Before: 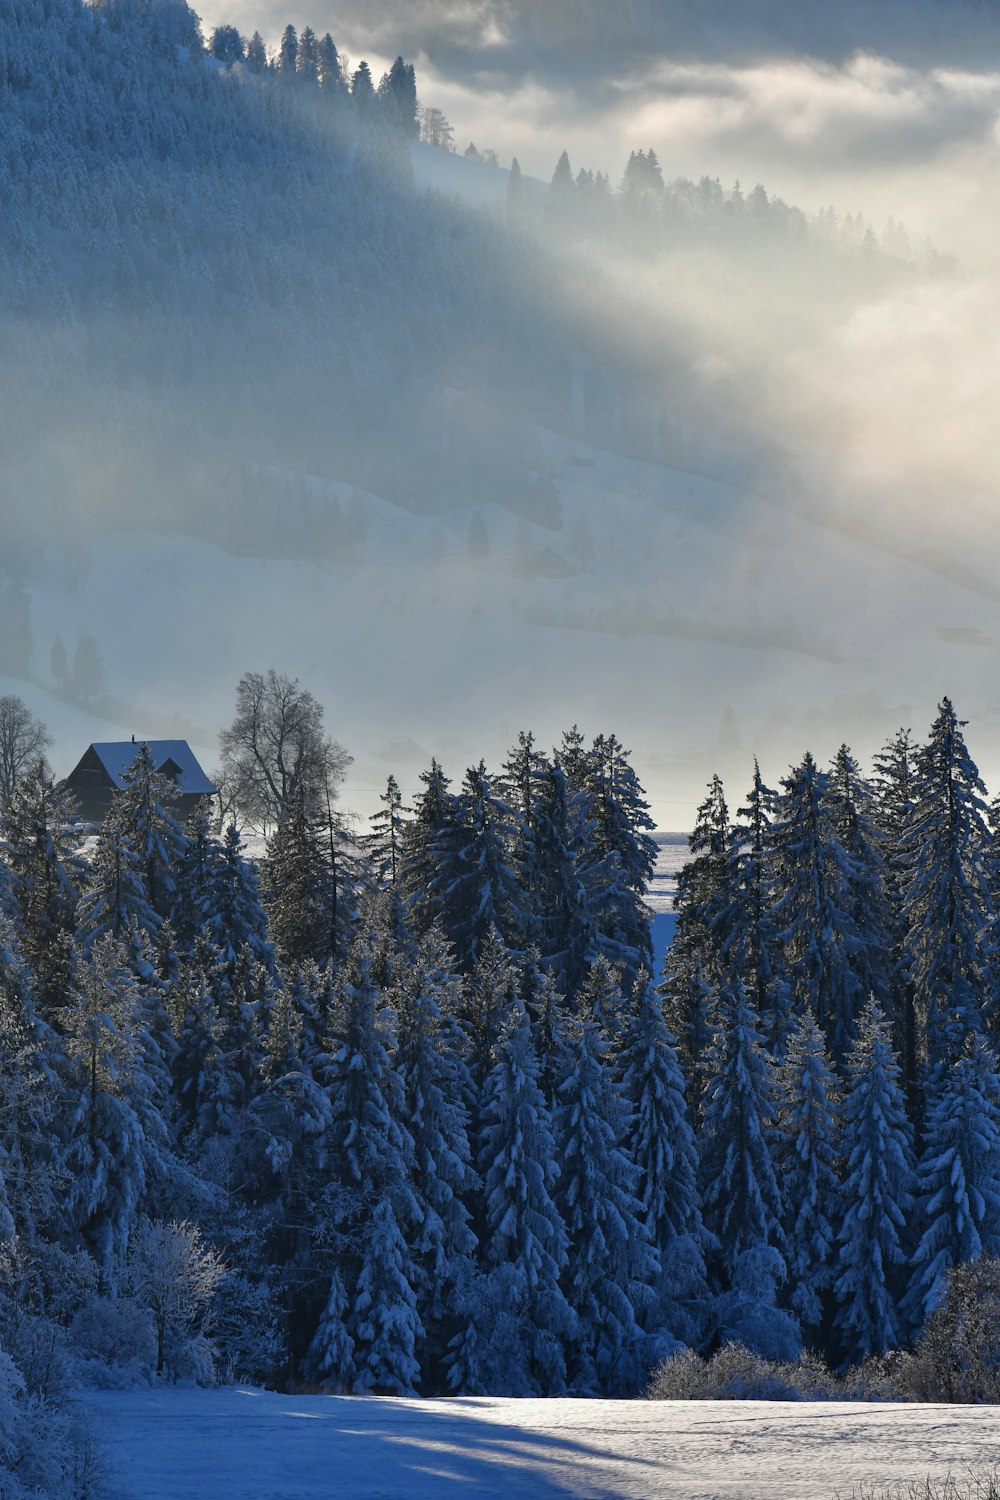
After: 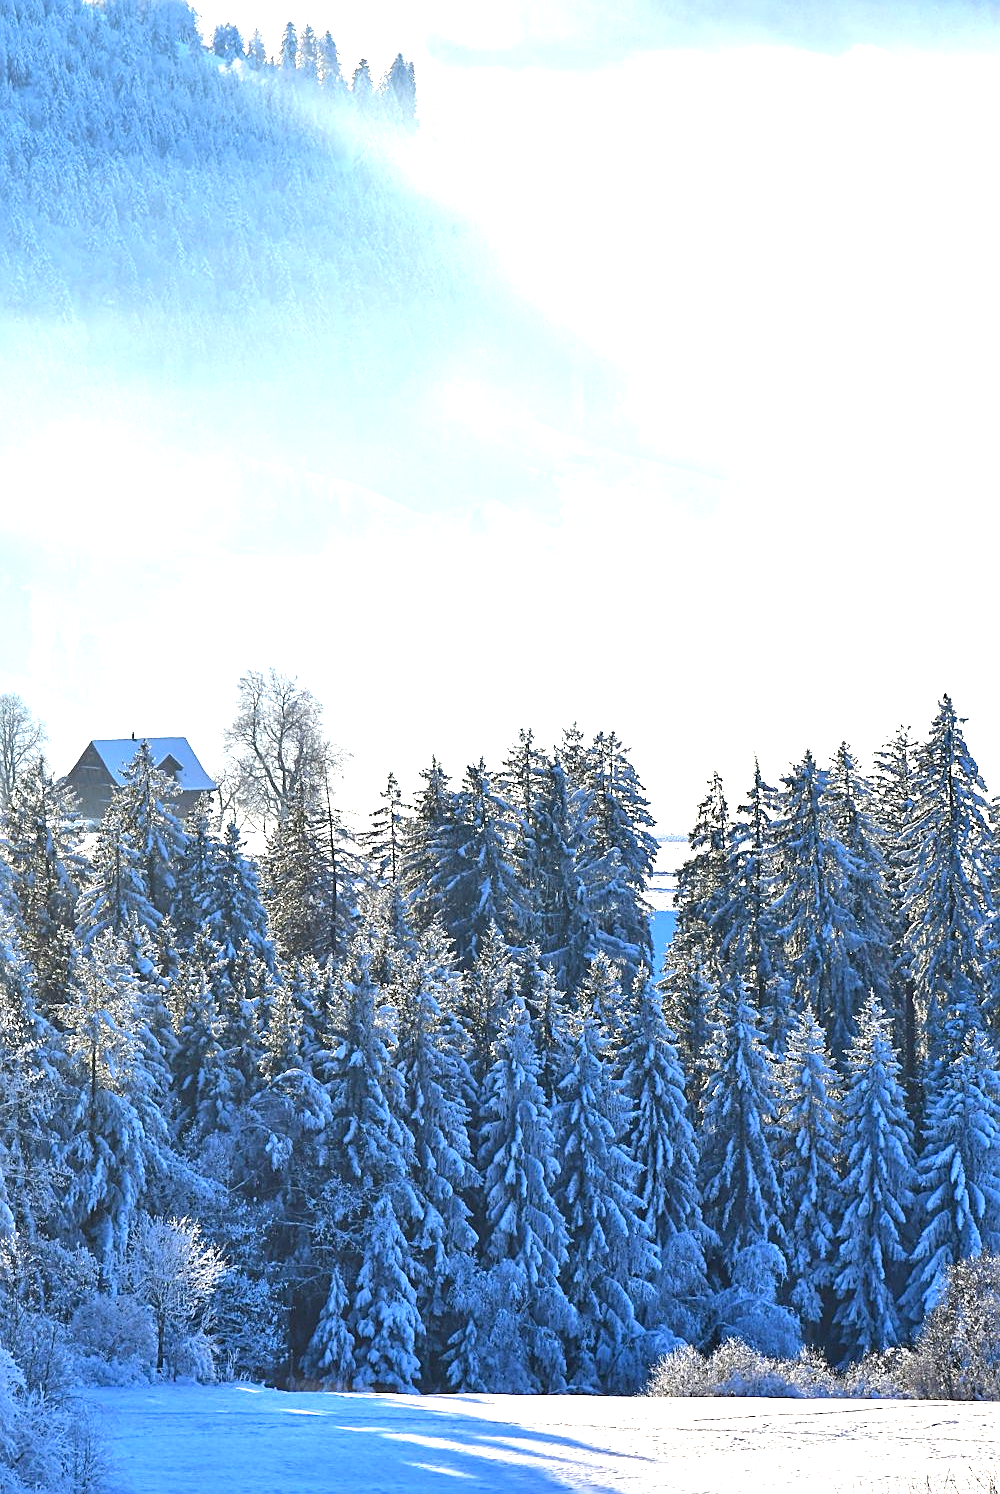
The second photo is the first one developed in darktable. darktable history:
crop: top 0.226%, bottom 0.14%
exposure: exposure 2.25 EV, compensate highlight preservation false
sharpen: on, module defaults
